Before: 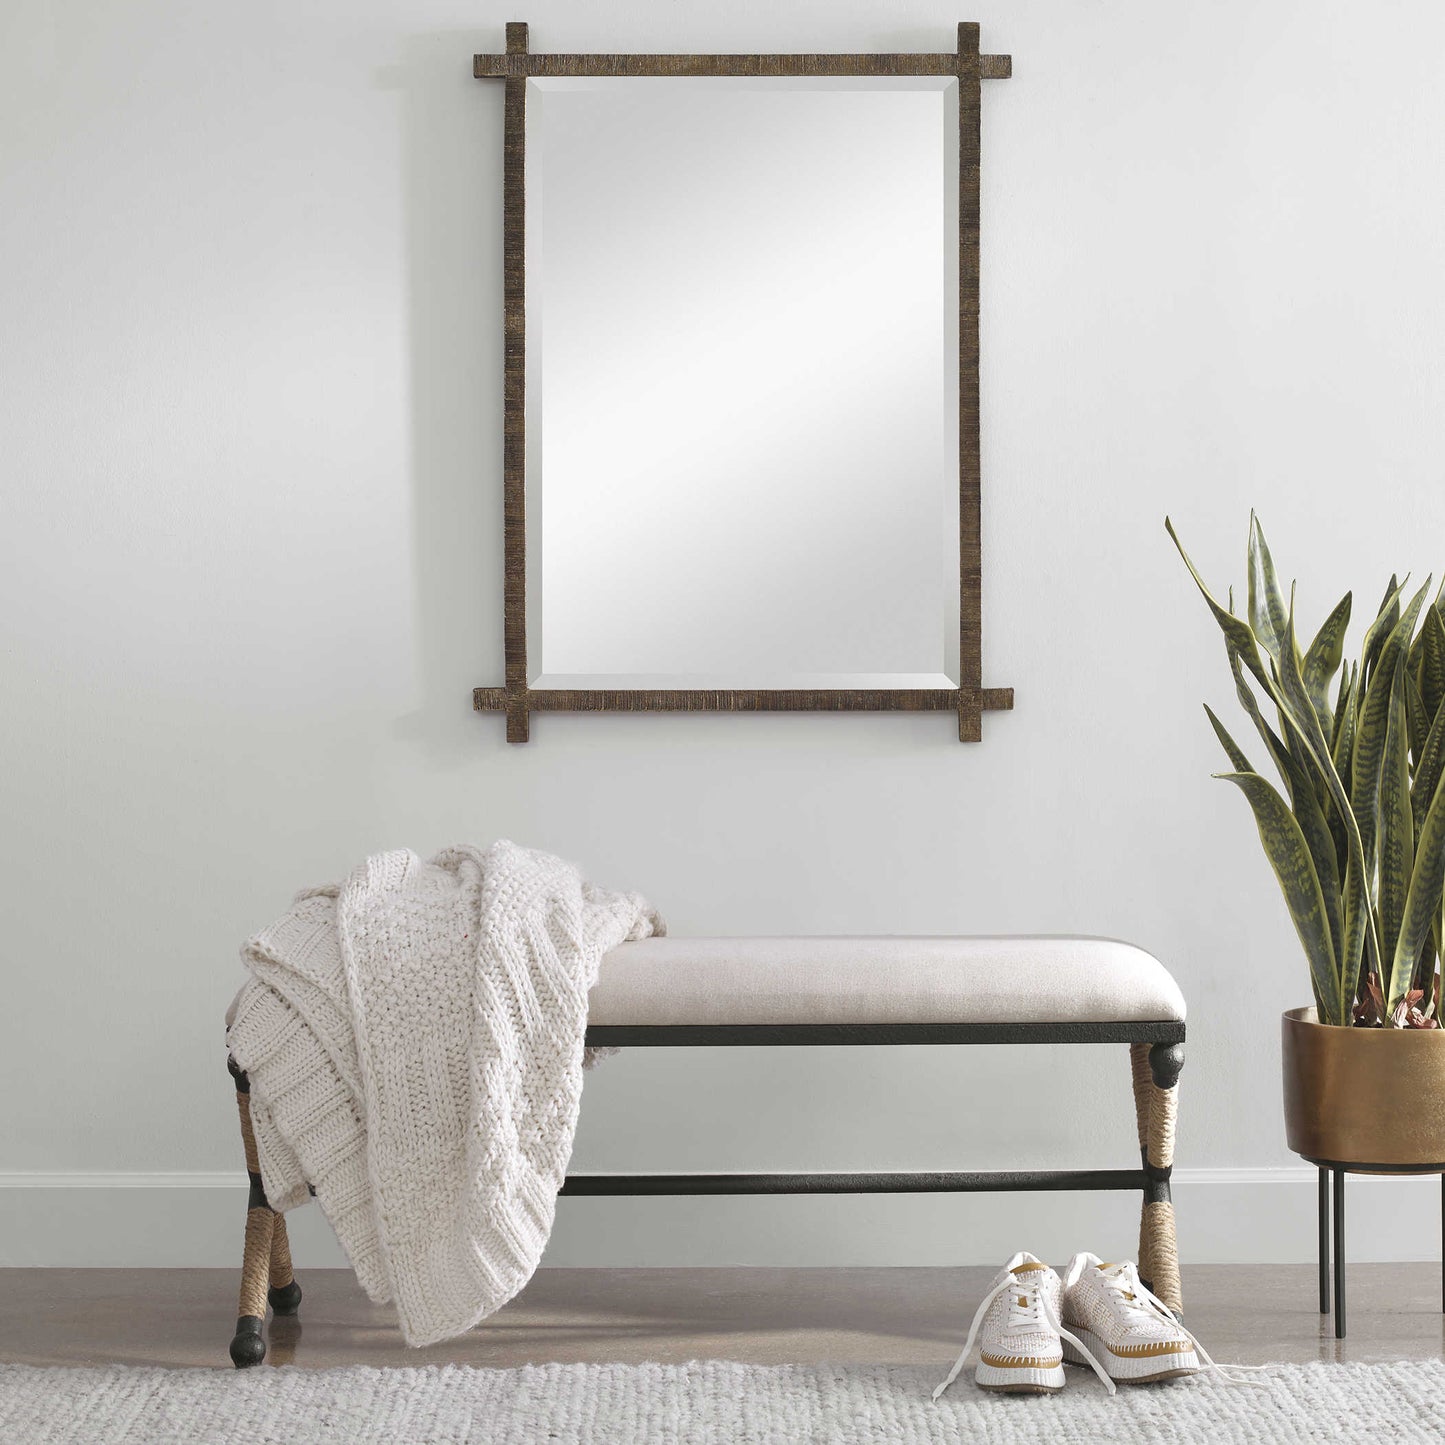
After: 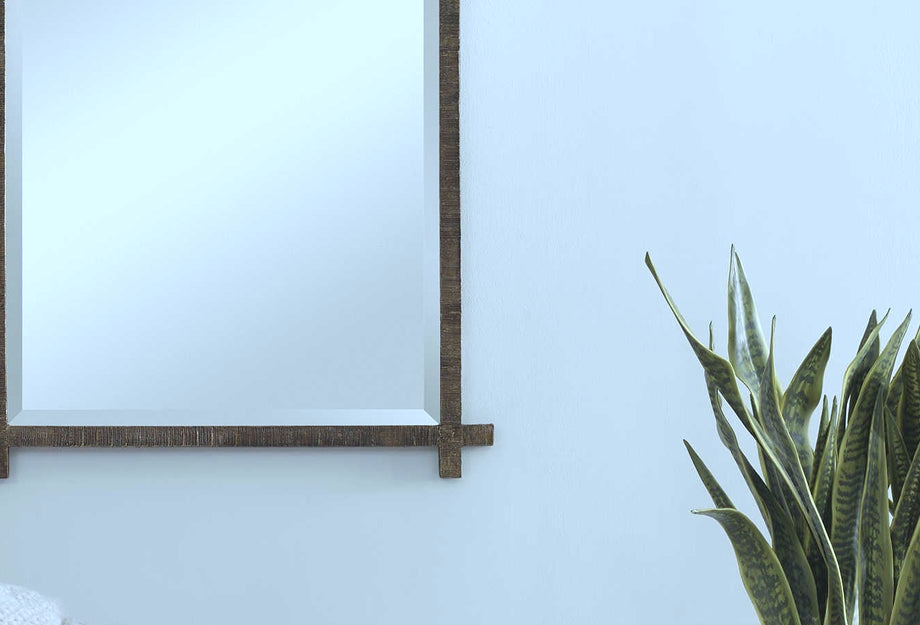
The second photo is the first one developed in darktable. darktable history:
crop: left 36.005%, top 18.293%, right 0.31%, bottom 38.444%
color calibration: illuminant Planckian (black body), x 0.378, y 0.375, temperature 4065 K
